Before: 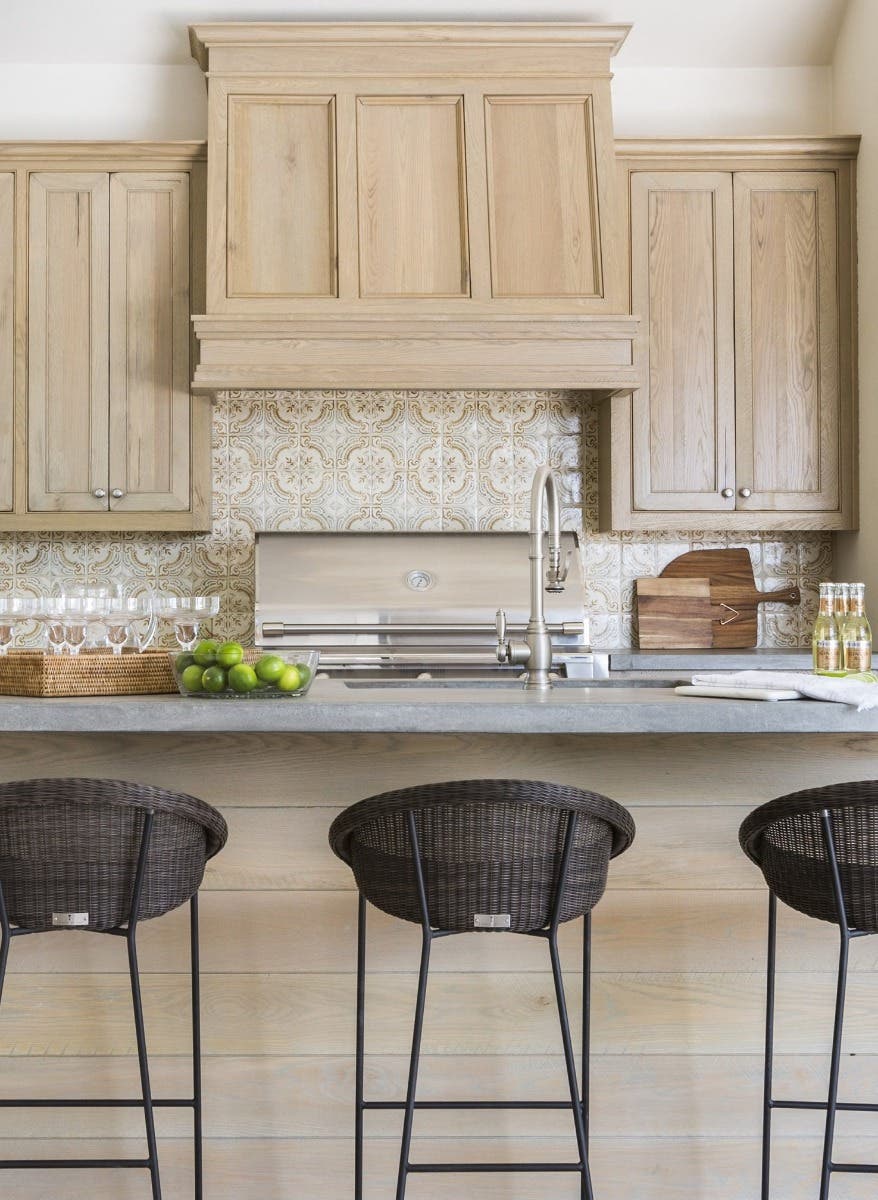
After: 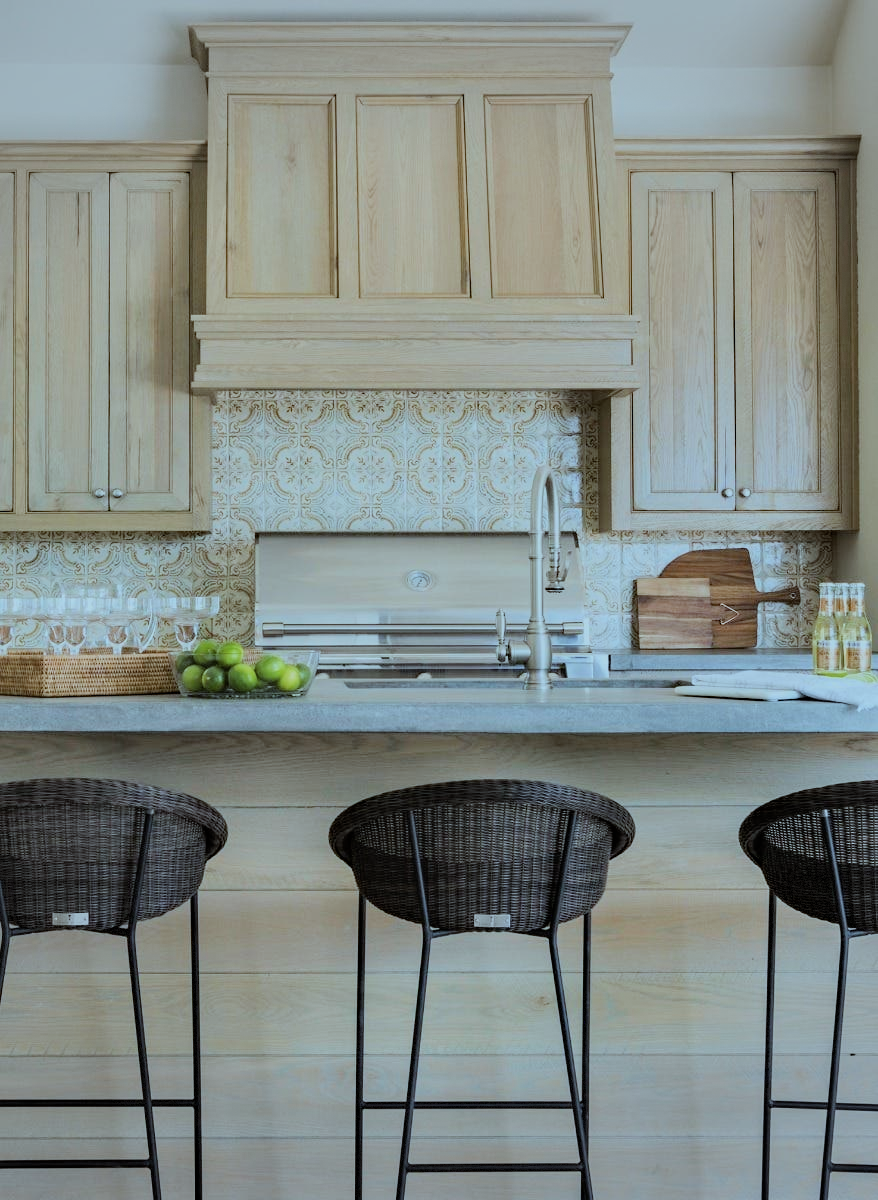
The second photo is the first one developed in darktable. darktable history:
filmic rgb: black relative exposure -7.15 EV, white relative exposure 5.36 EV, hardness 3.02, color science v6 (2022)
vignetting: fall-off start 91%, fall-off radius 39.39%, brightness -0.182, saturation -0.3, width/height ratio 1.219, shape 1.3, dithering 8-bit output, unbound false
shadows and highlights: shadows 35, highlights -35, soften with gaussian
color correction: highlights a* -11.71, highlights b* -15.58
haze removal: adaptive false
